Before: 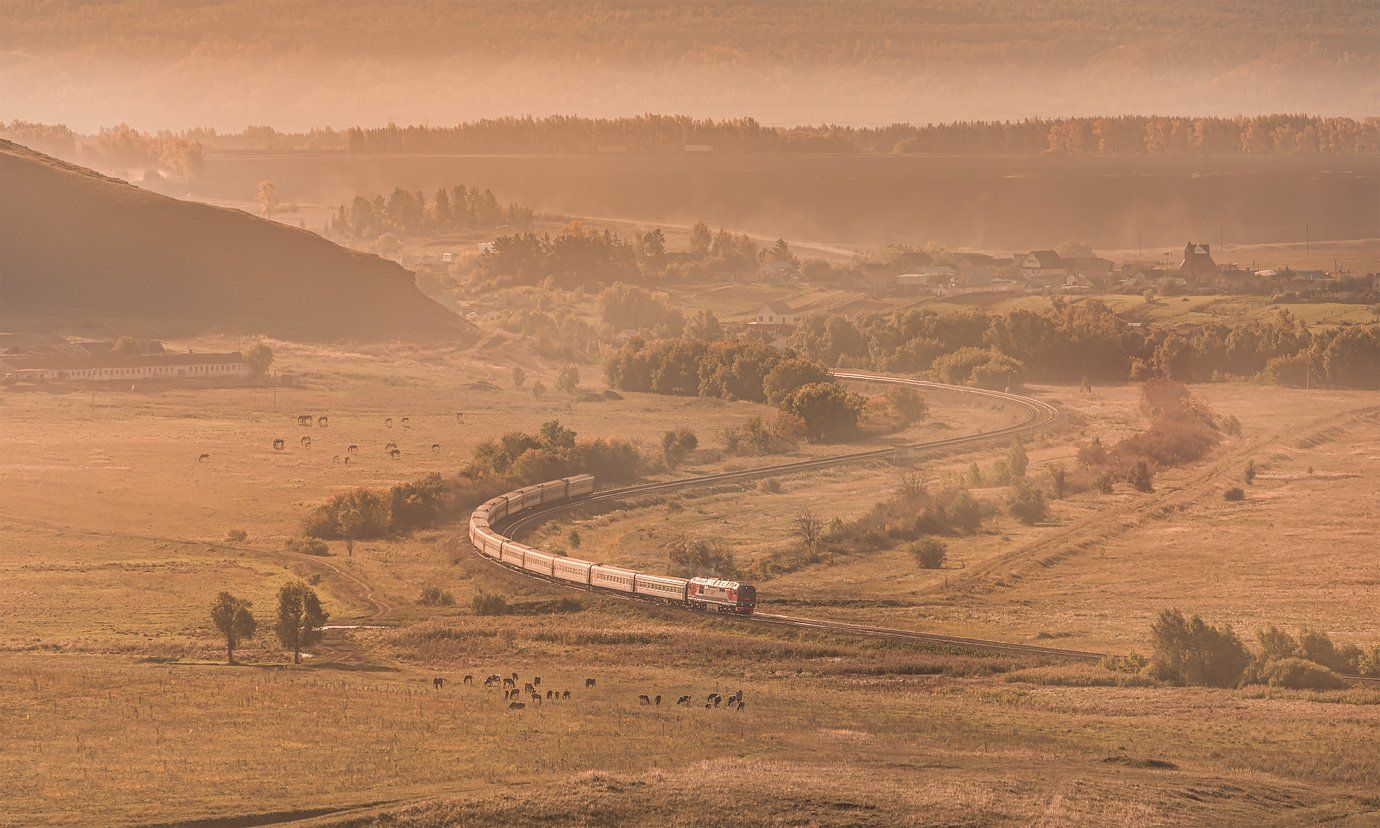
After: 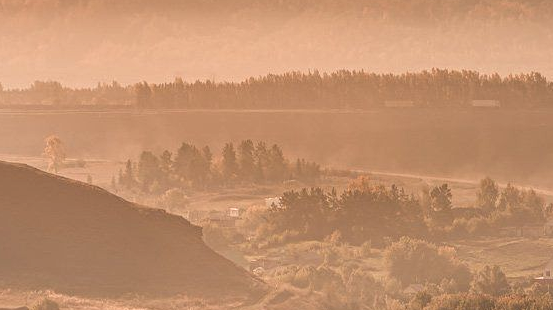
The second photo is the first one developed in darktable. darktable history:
local contrast: detail 130%
crop: left 15.483%, top 5.453%, right 44.405%, bottom 57.024%
